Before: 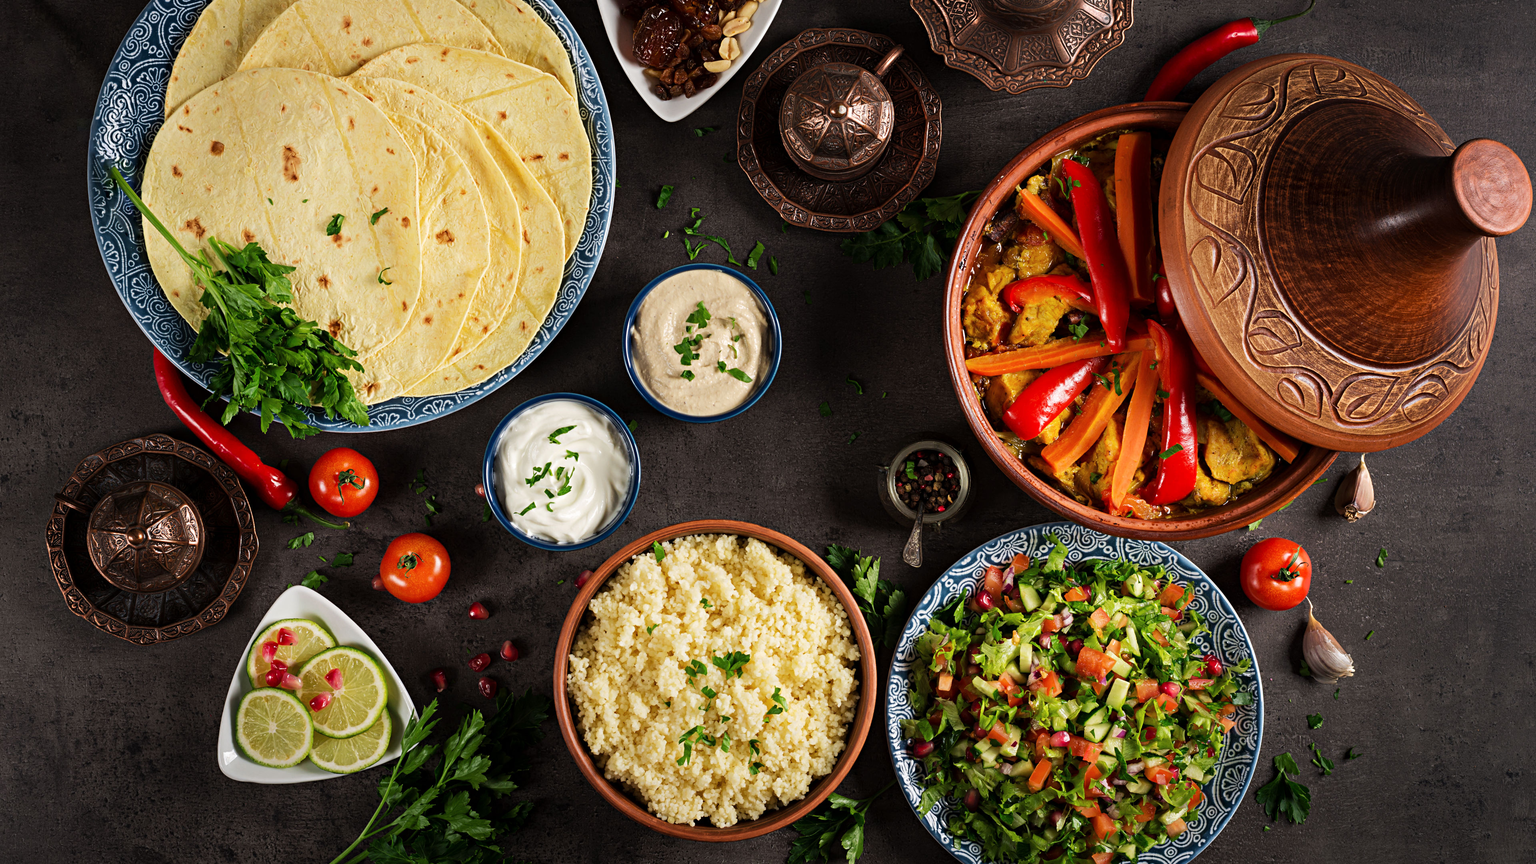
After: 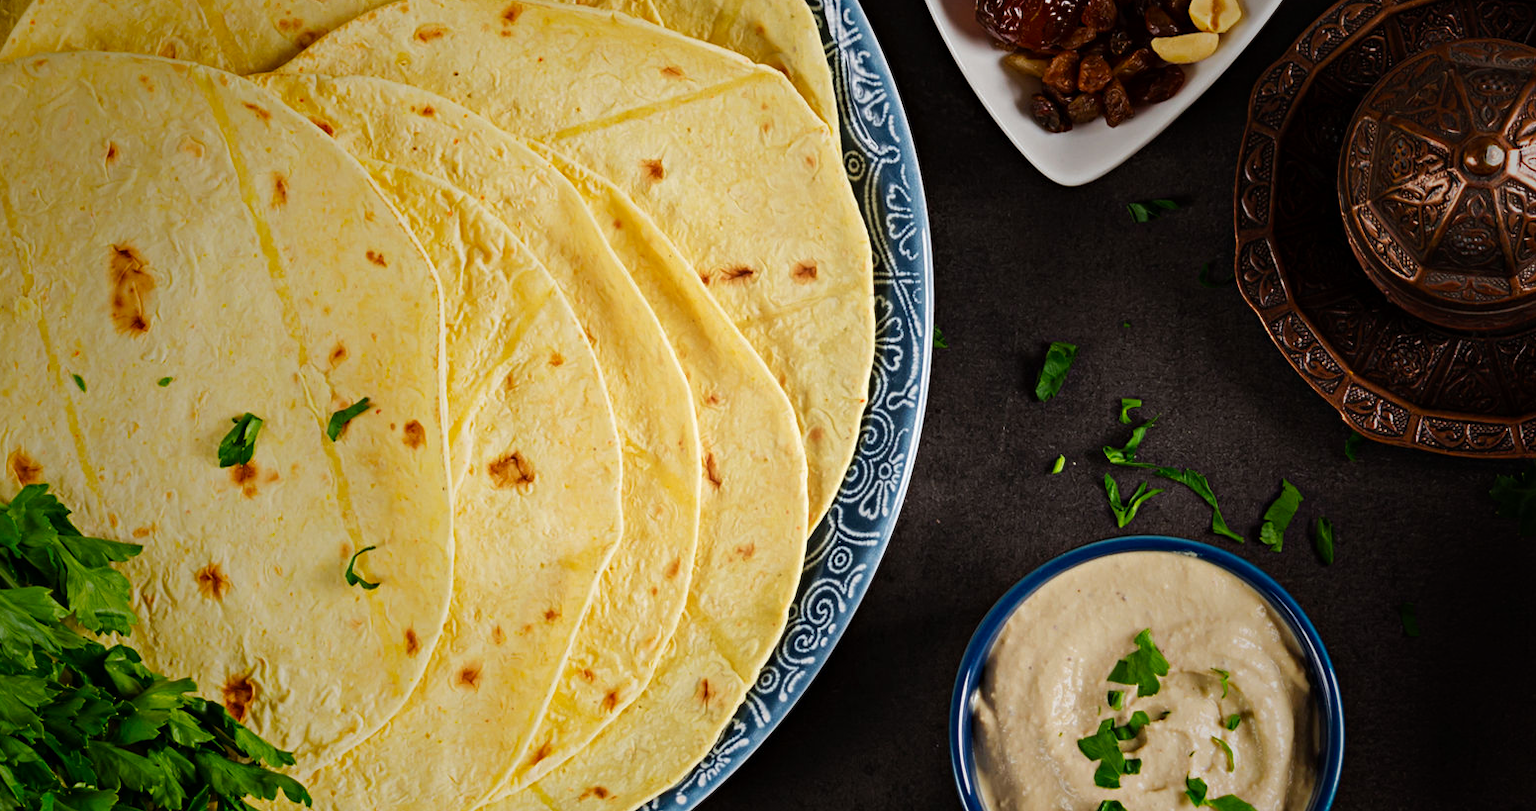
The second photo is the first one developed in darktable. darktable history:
crop: left 15.526%, top 5.422%, right 44.036%, bottom 56.593%
vignetting: fall-off start 16.05%, fall-off radius 100.91%, saturation 0.381, width/height ratio 0.718
